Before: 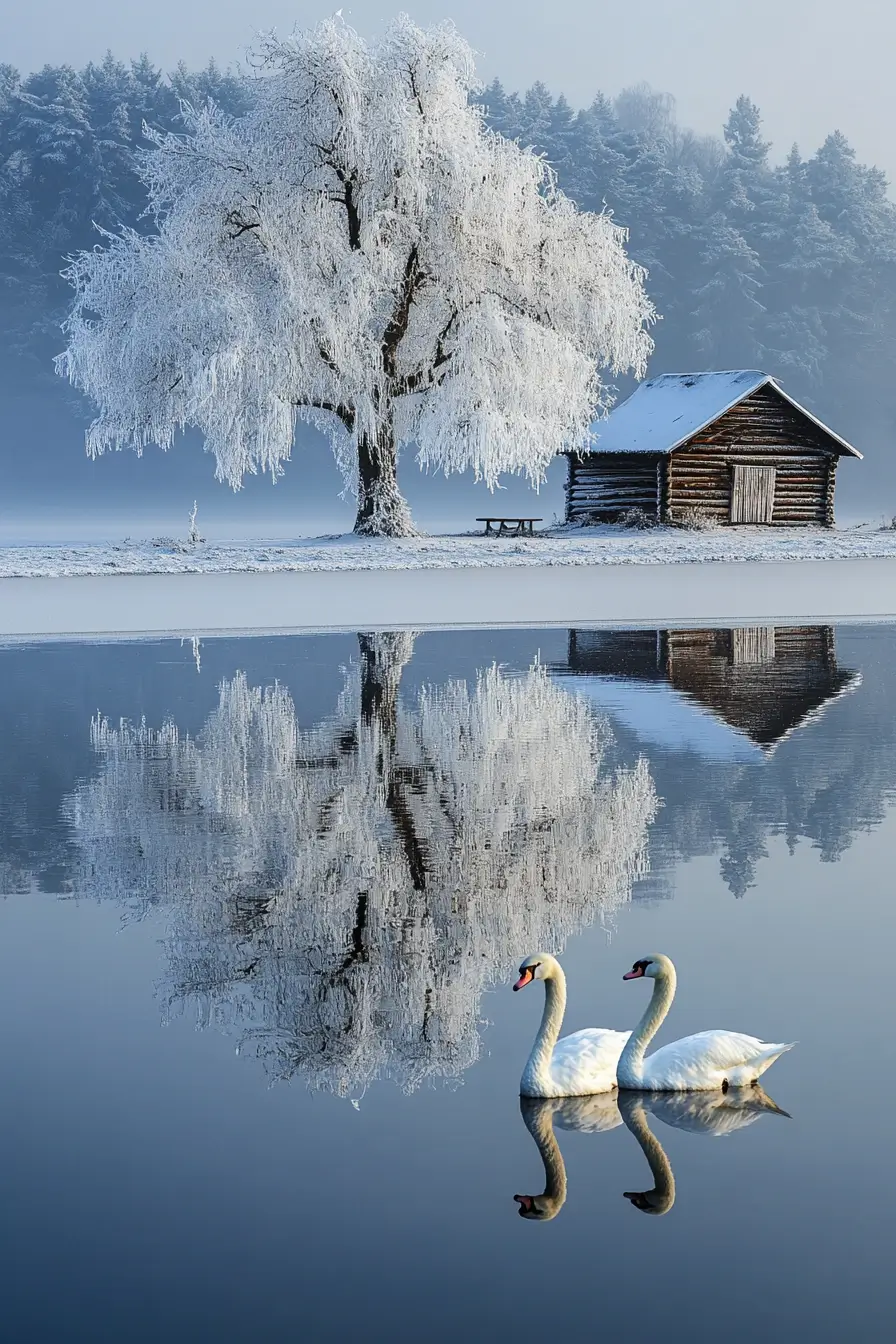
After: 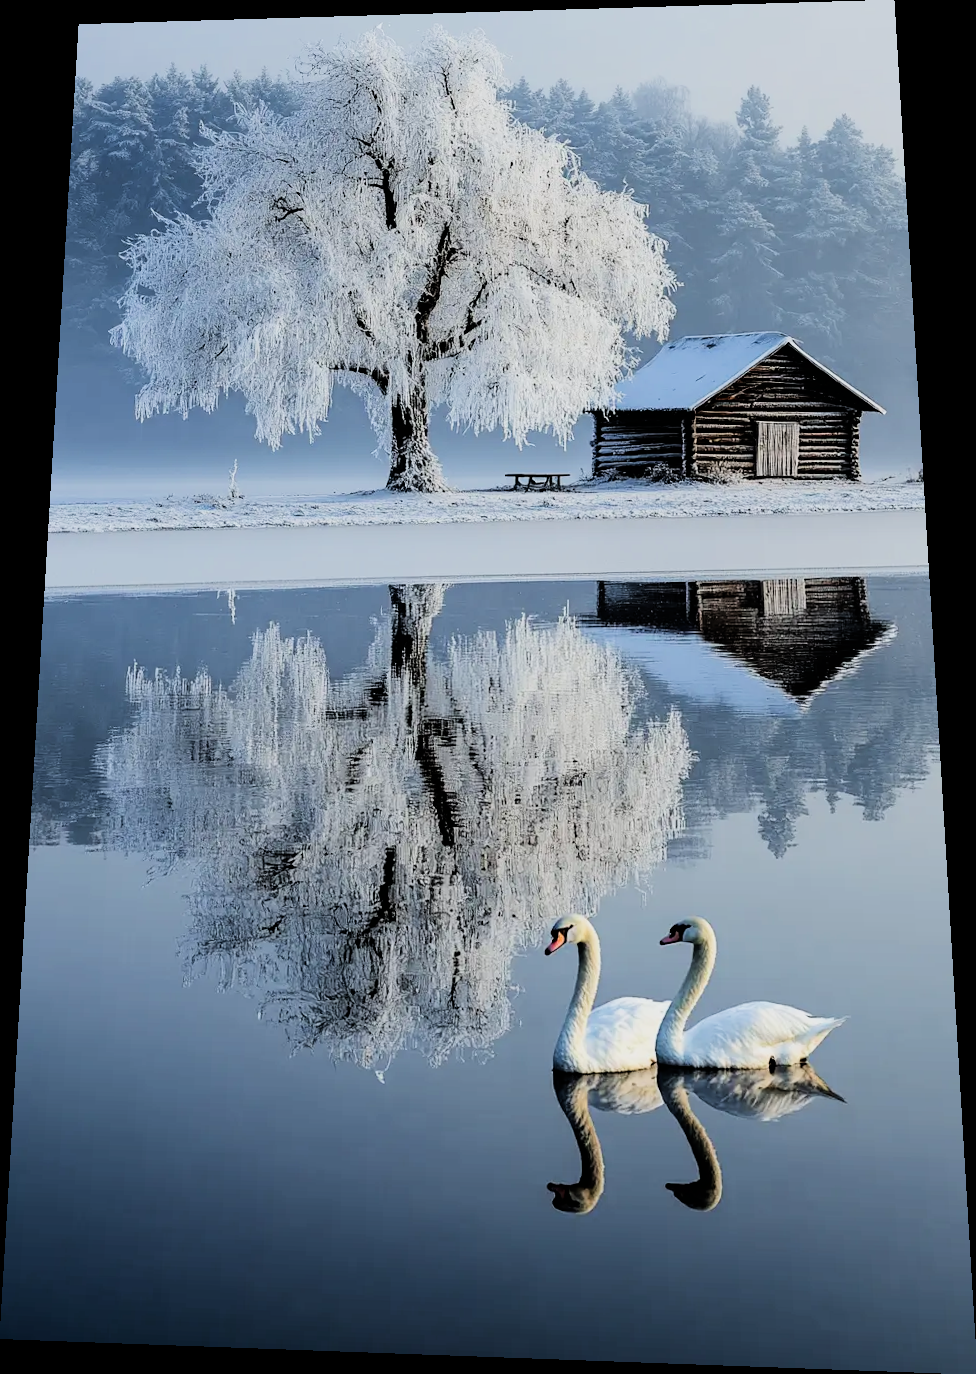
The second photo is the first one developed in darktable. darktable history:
filmic rgb: black relative exposure -5 EV, hardness 2.88, contrast 1.5
rotate and perspective: rotation 0.128°, lens shift (vertical) -0.181, lens shift (horizontal) -0.044, shear 0.001, automatic cropping off
